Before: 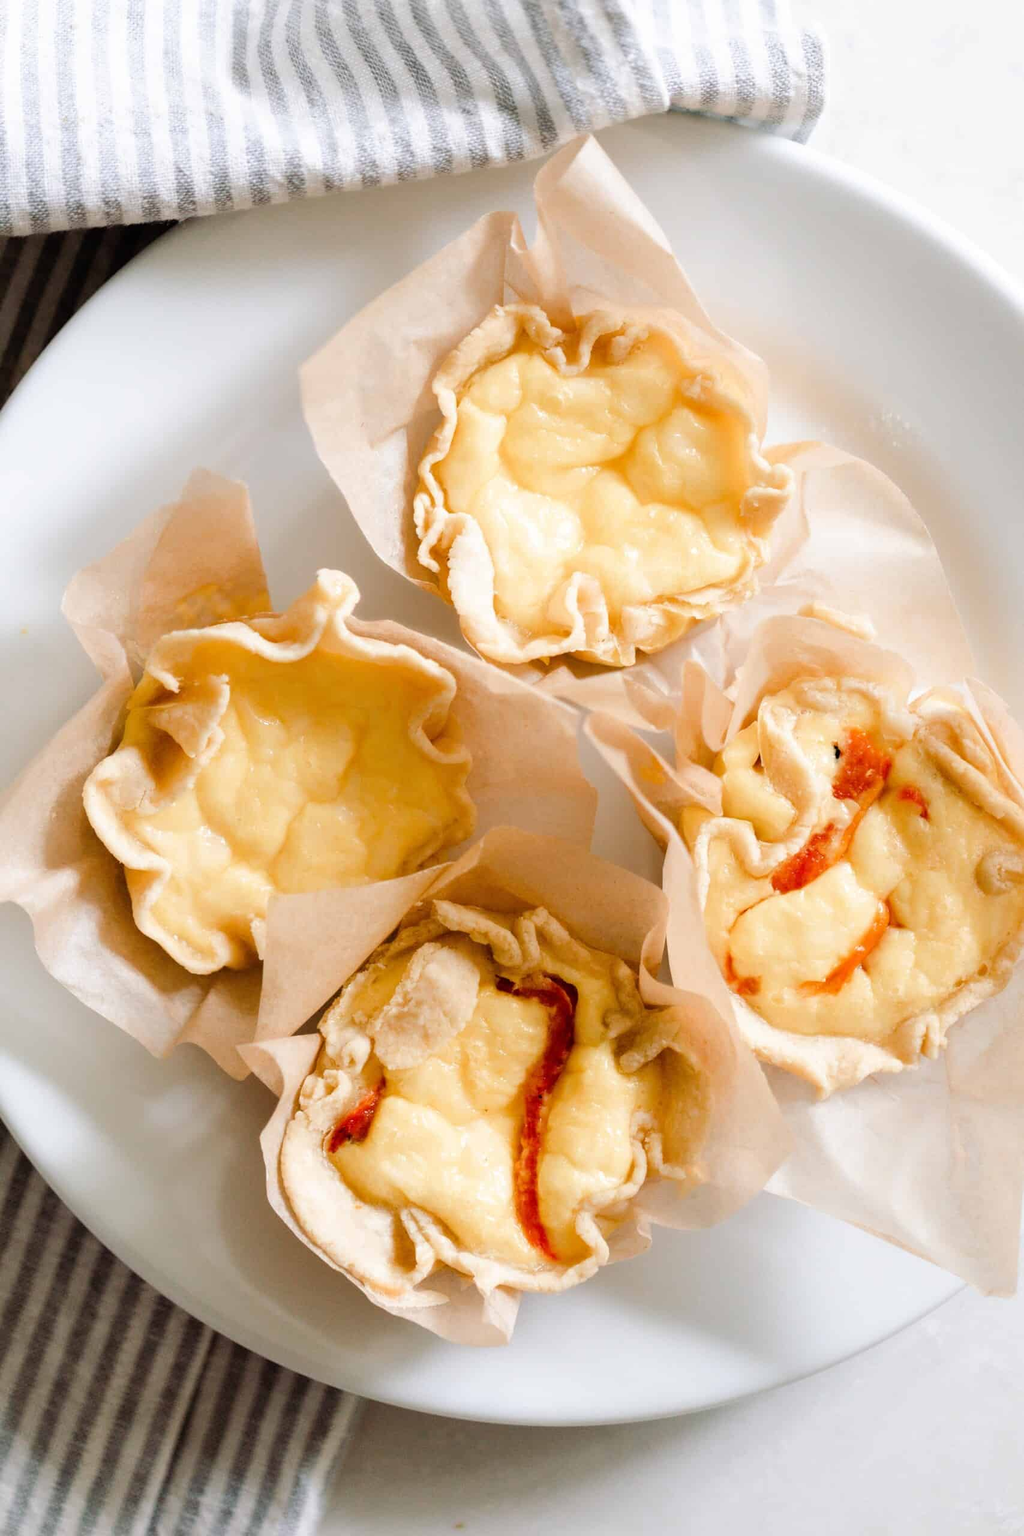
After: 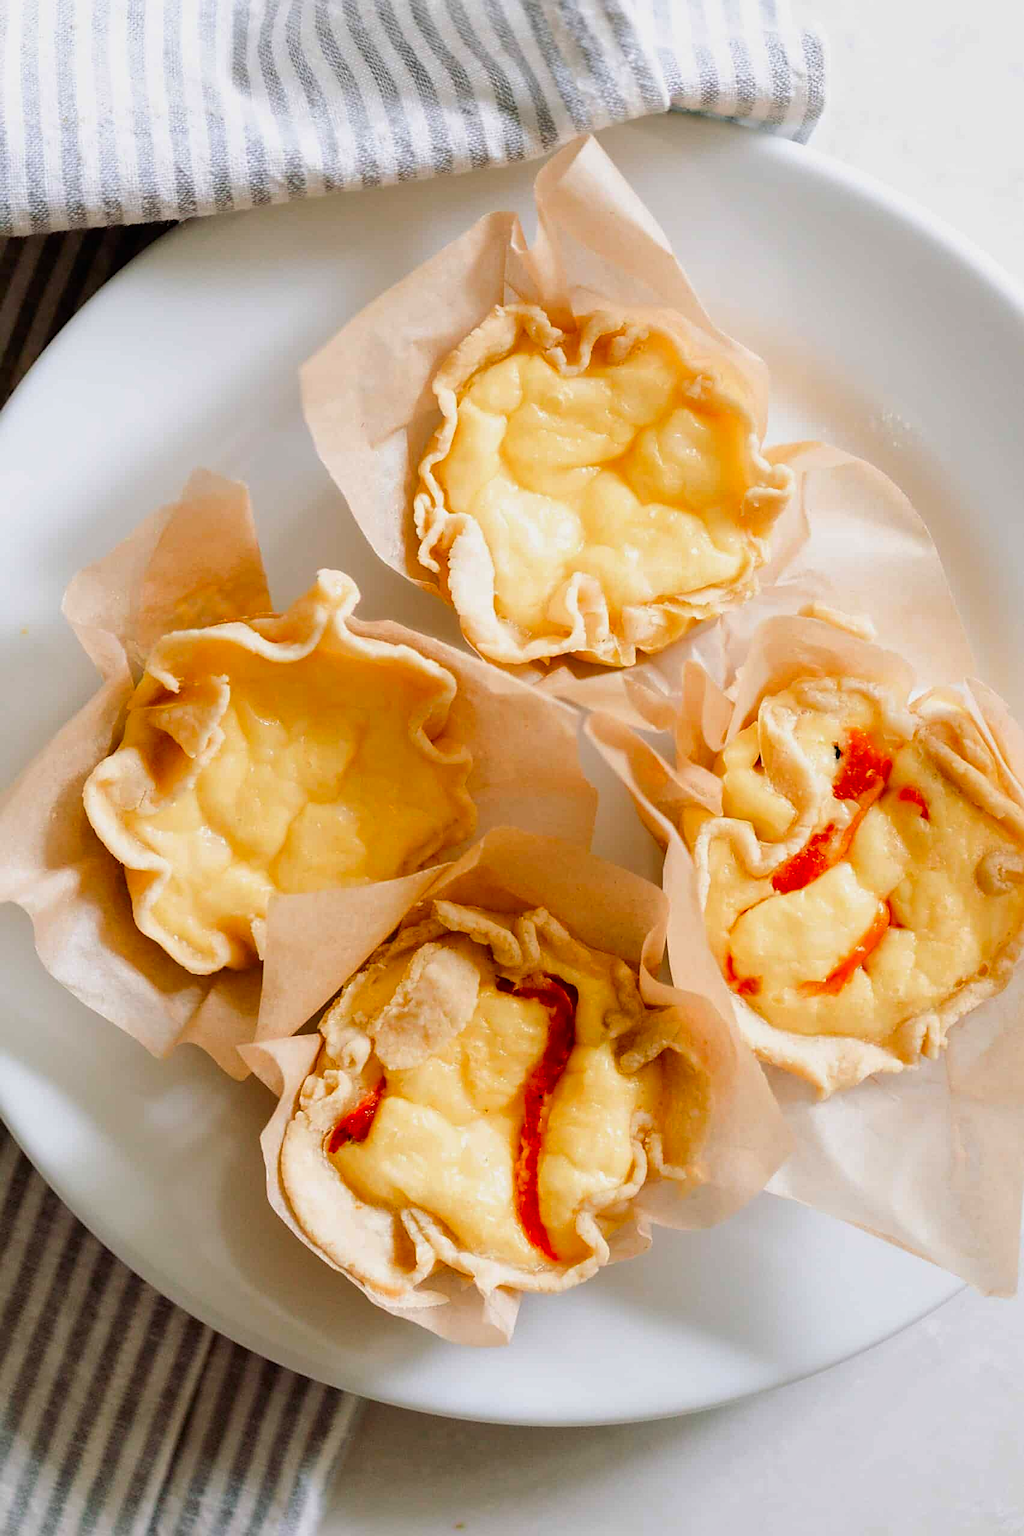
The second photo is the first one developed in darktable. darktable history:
exposure: exposure -0.21 EV, compensate highlight preservation false
contrast brightness saturation: brightness -0.02, saturation 0.35
local contrast: mode bilateral grid, contrast 10, coarseness 25, detail 110%, midtone range 0.2
sharpen: on, module defaults
